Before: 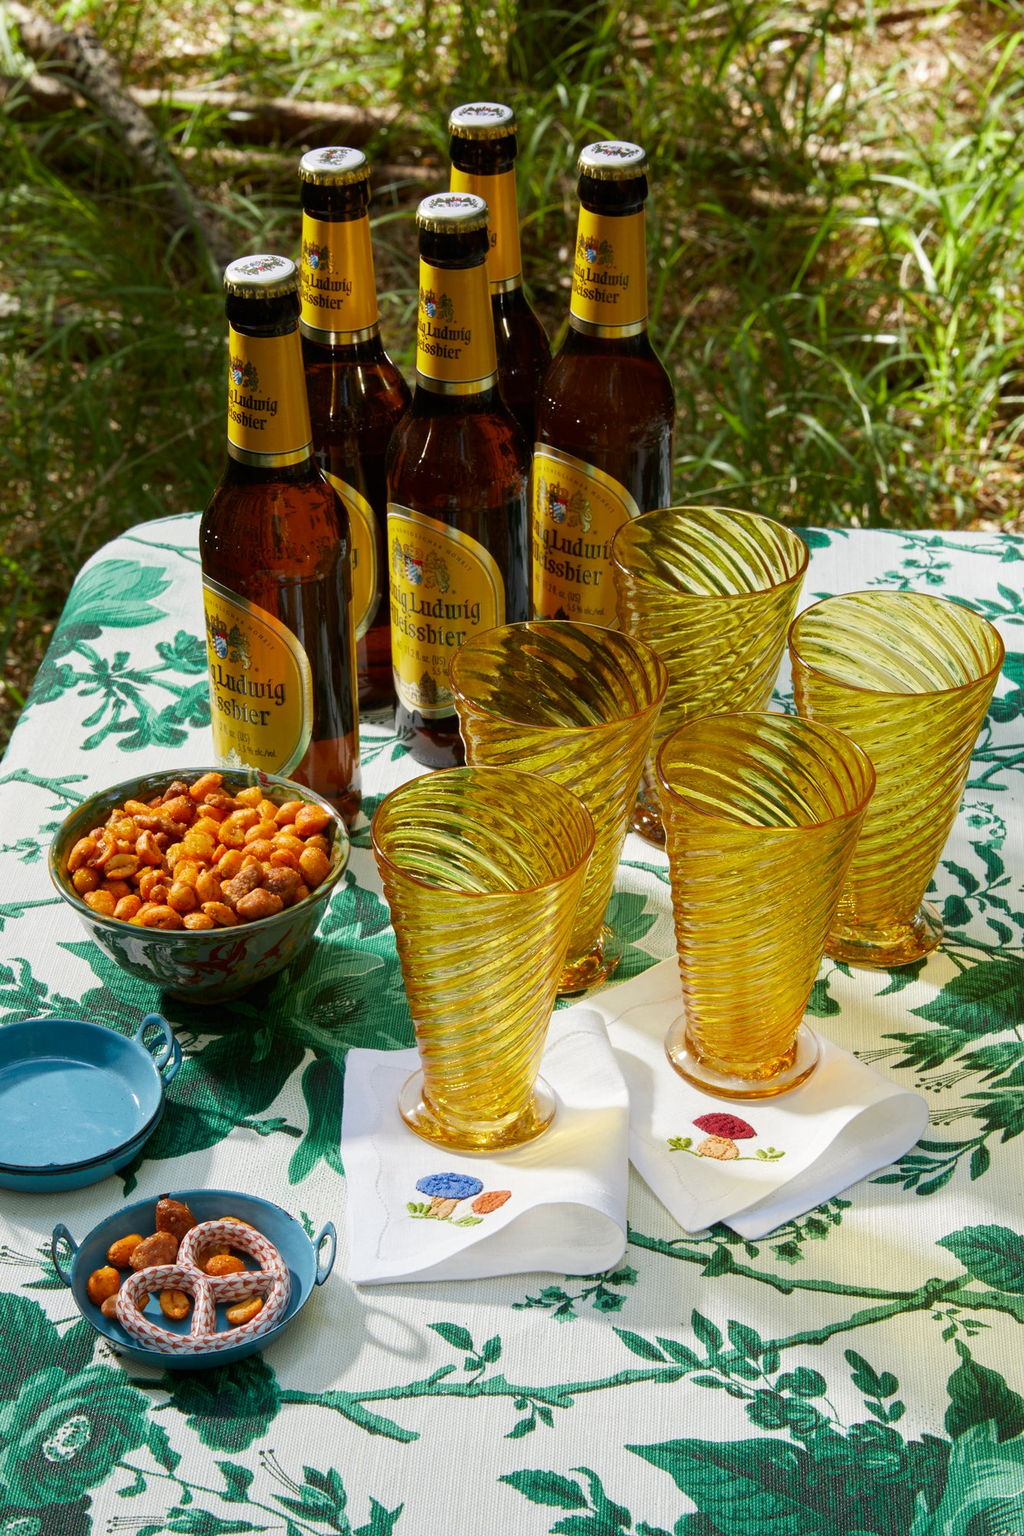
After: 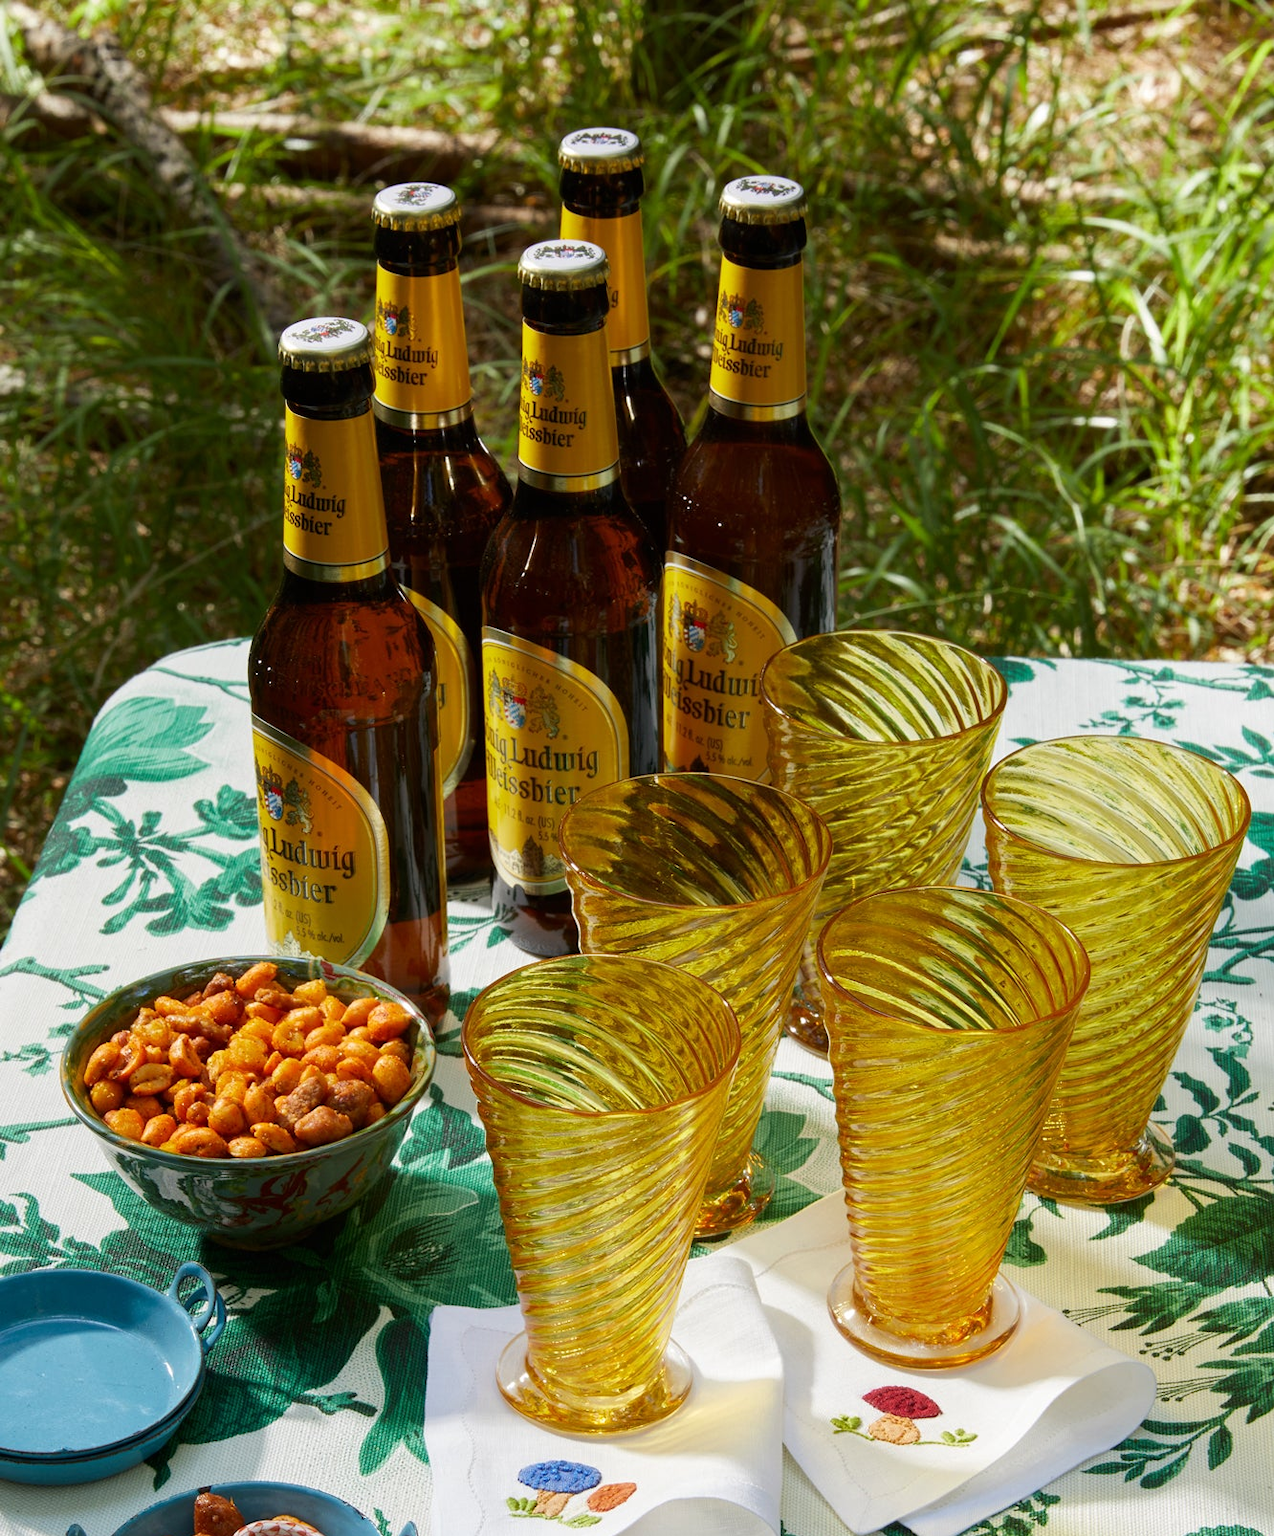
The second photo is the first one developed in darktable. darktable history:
crop: bottom 19.697%
